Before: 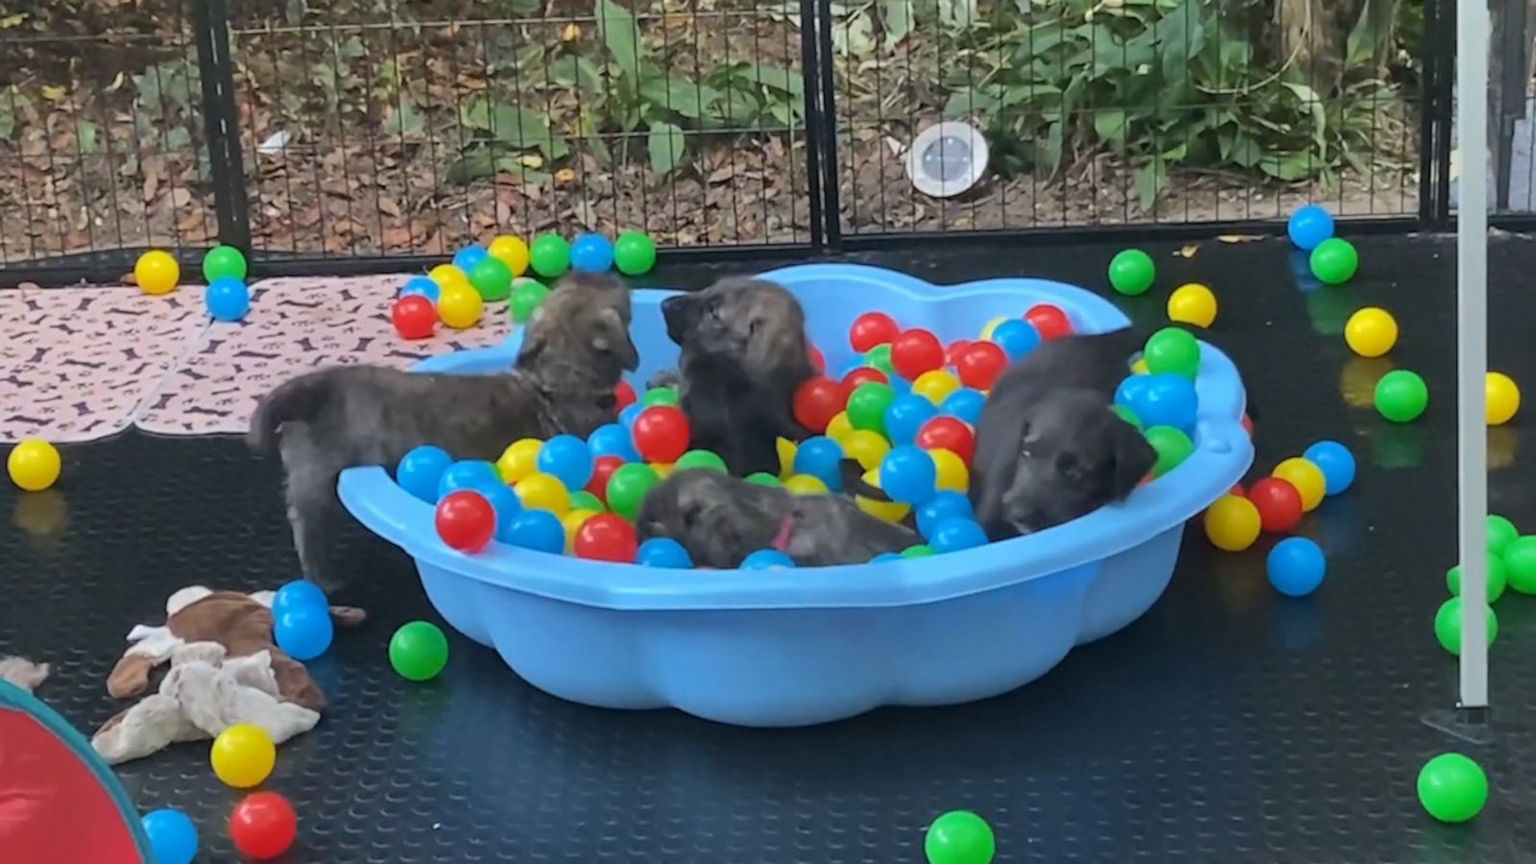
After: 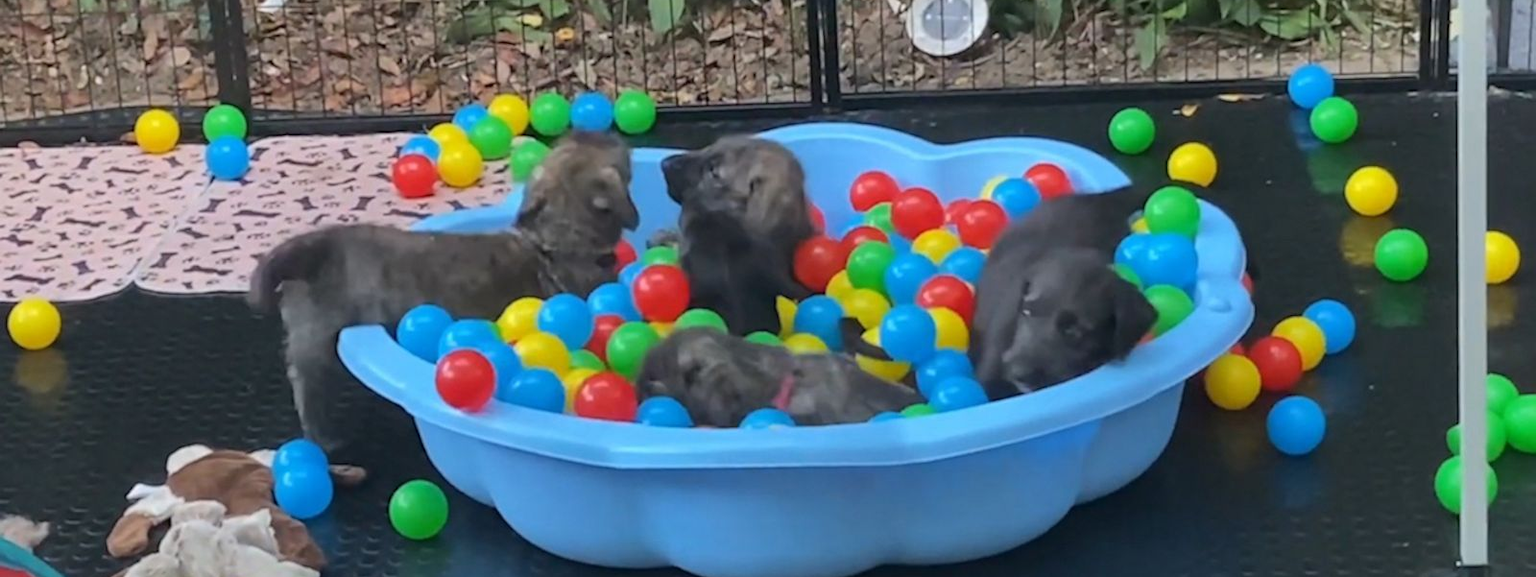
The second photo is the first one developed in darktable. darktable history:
crop: top 16.382%, bottom 16.7%
